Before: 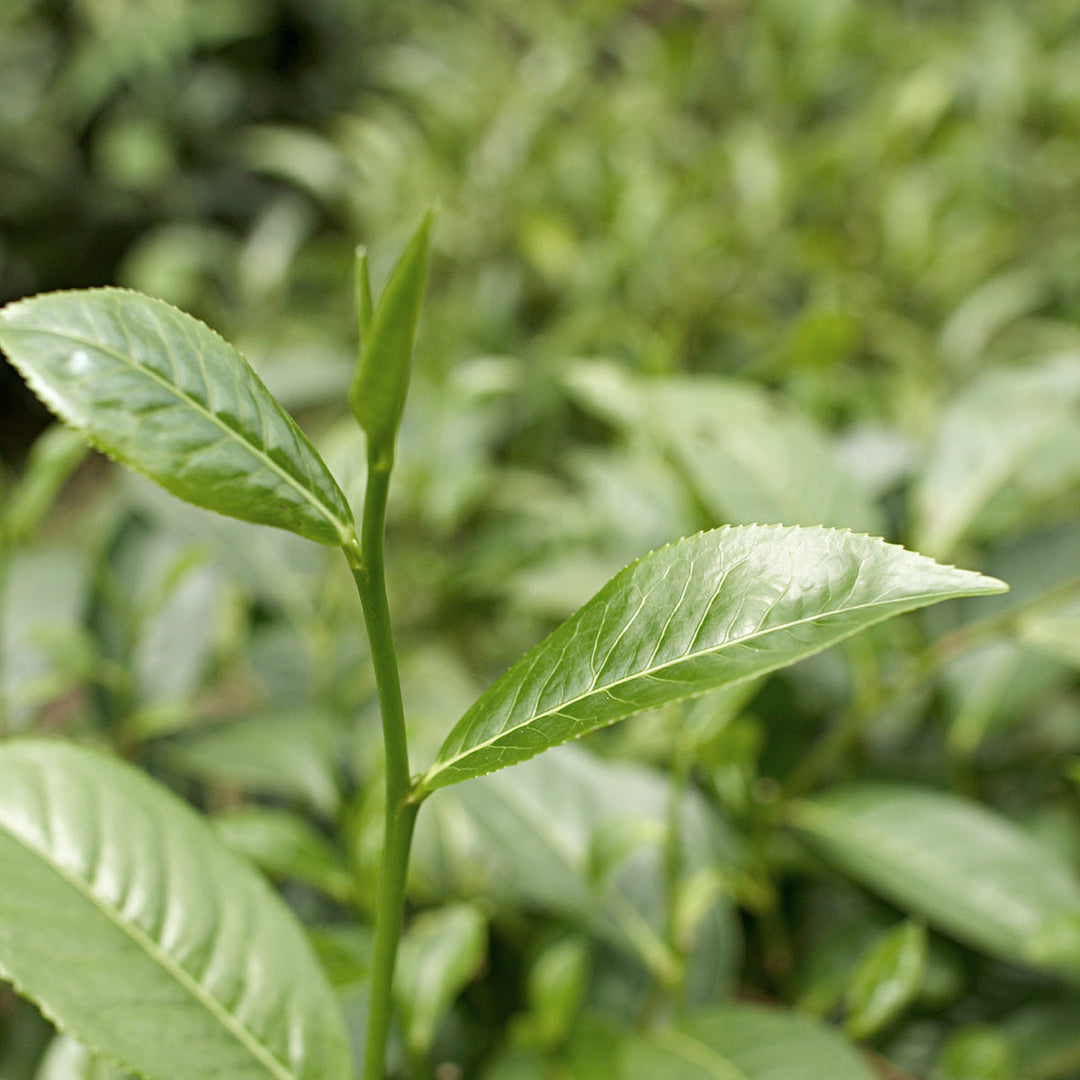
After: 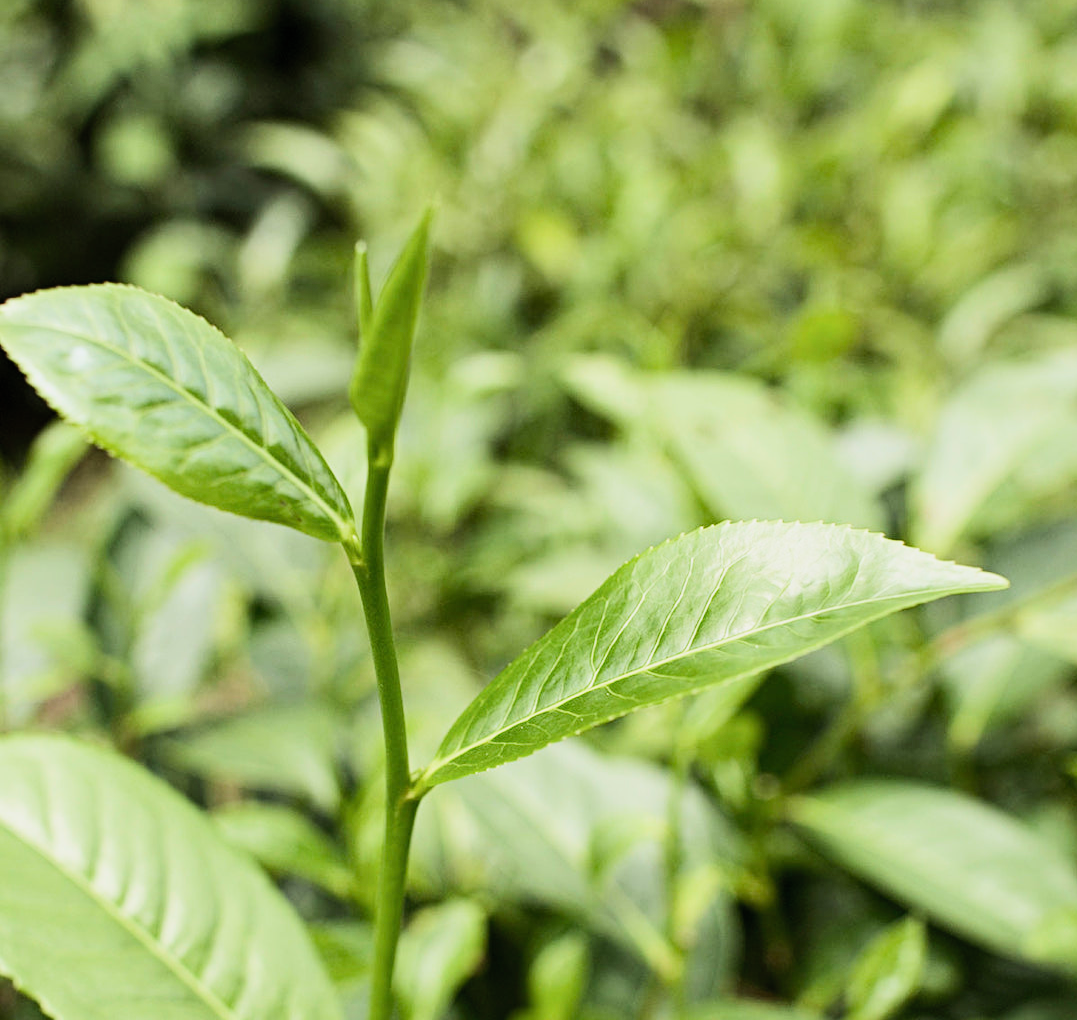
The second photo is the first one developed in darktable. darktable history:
contrast brightness saturation: contrast 0.2, brightness 0.16, saturation 0.22
filmic rgb: black relative exposure -7.5 EV, white relative exposure 5 EV, hardness 3.31, contrast 1.3, contrast in shadows safe
crop: top 0.448%, right 0.264%, bottom 5.045%
